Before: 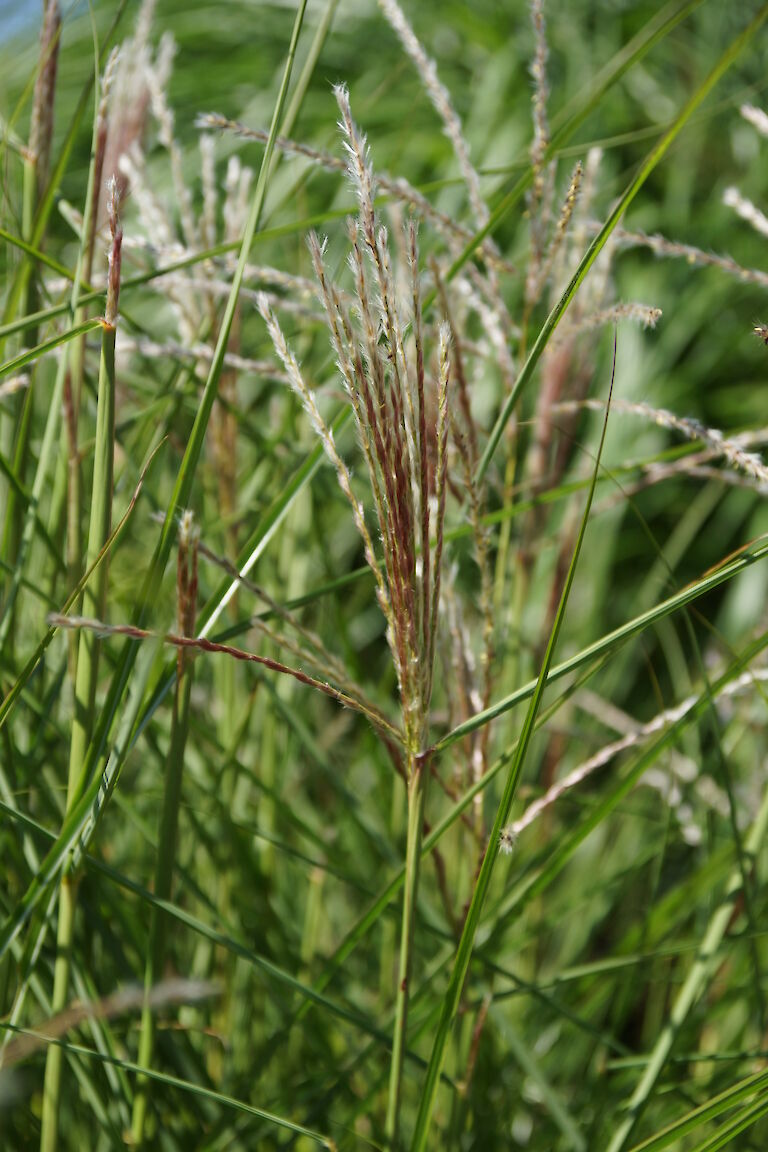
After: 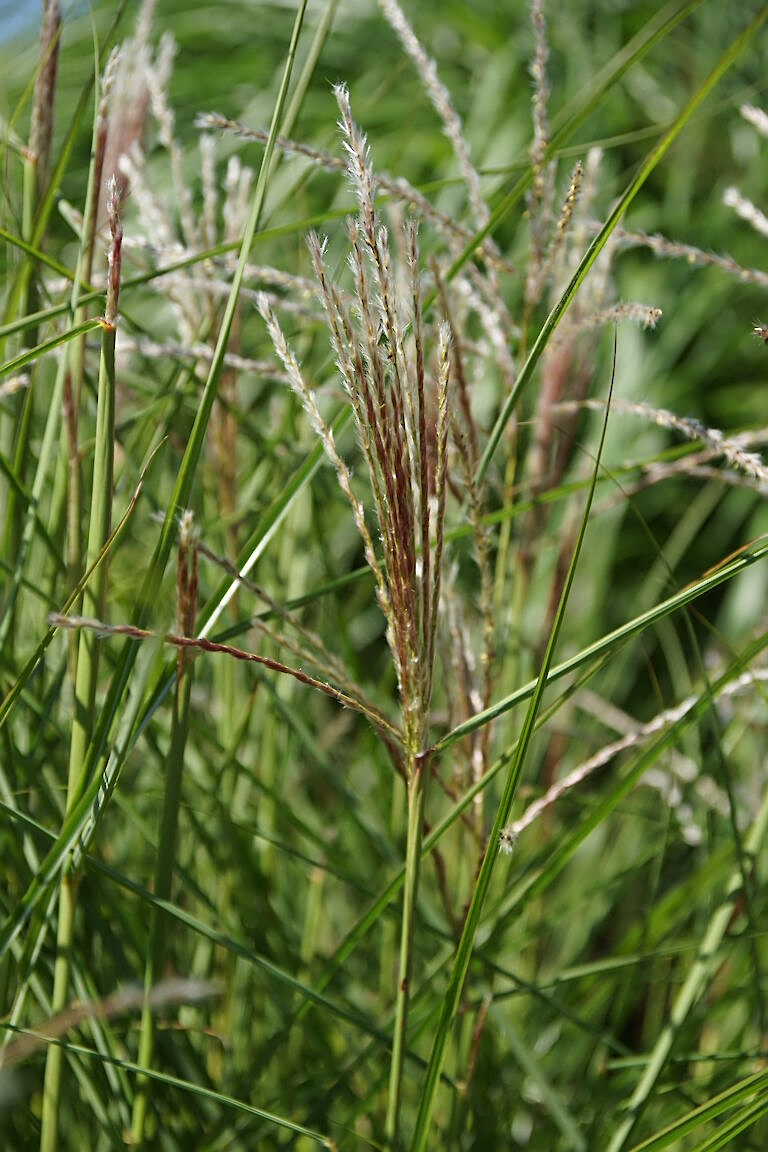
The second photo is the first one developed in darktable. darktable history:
sharpen: on, module defaults
color zones: curves: ch0 [(0, 0.5) (0.143, 0.5) (0.286, 0.5) (0.429, 0.5) (0.571, 0.5) (0.714, 0.476) (0.857, 0.5) (1, 0.5)]; ch2 [(0, 0.5) (0.143, 0.5) (0.286, 0.5) (0.429, 0.5) (0.571, 0.5) (0.714, 0.487) (0.857, 0.5) (1, 0.5)], mix -130.56%
